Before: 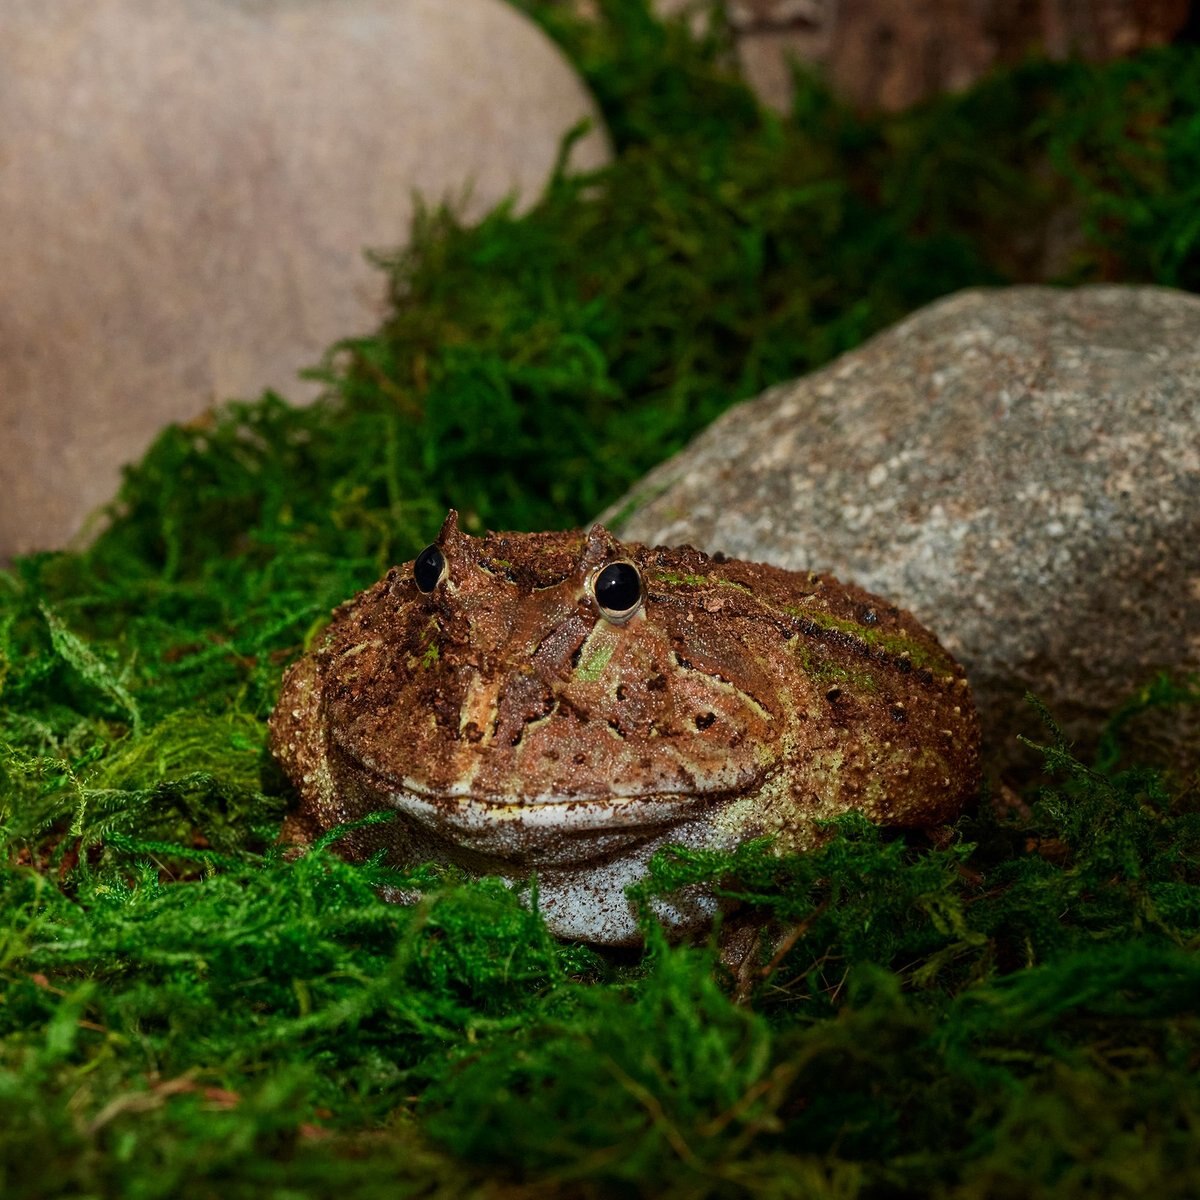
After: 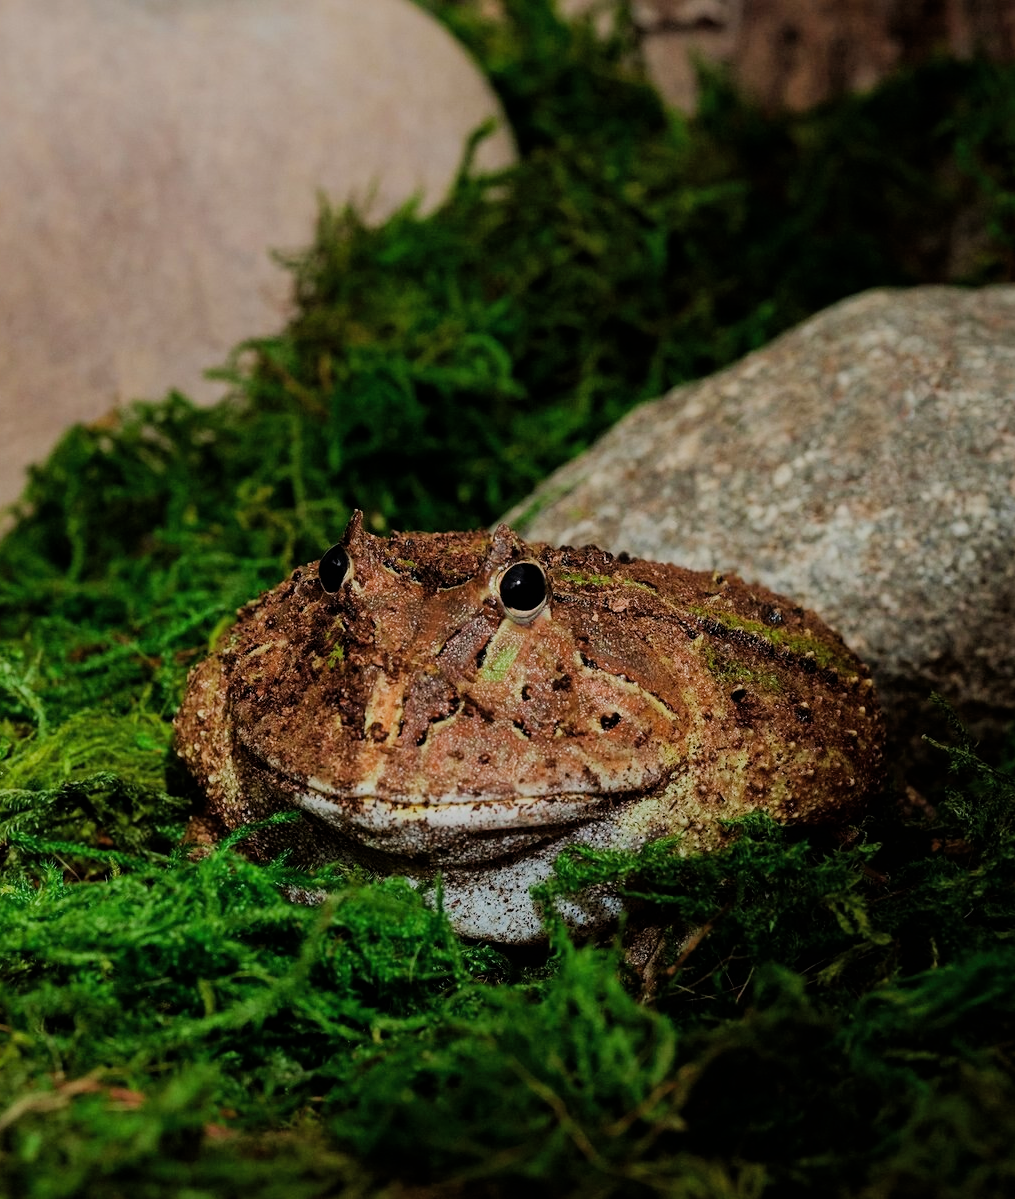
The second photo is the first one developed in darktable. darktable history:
filmic rgb: black relative exposure -7.65 EV, white relative exposure 4.56 EV, hardness 3.61, contrast 0.992
tone equalizer: -8 EV -0.424 EV, -7 EV -0.391 EV, -6 EV -0.333 EV, -5 EV -0.249 EV, -3 EV 0.19 EV, -2 EV 0.343 EV, -1 EV 0.393 EV, +0 EV 0.423 EV
crop: left 7.962%, right 7.399%
shadows and highlights: shadows 30.21
